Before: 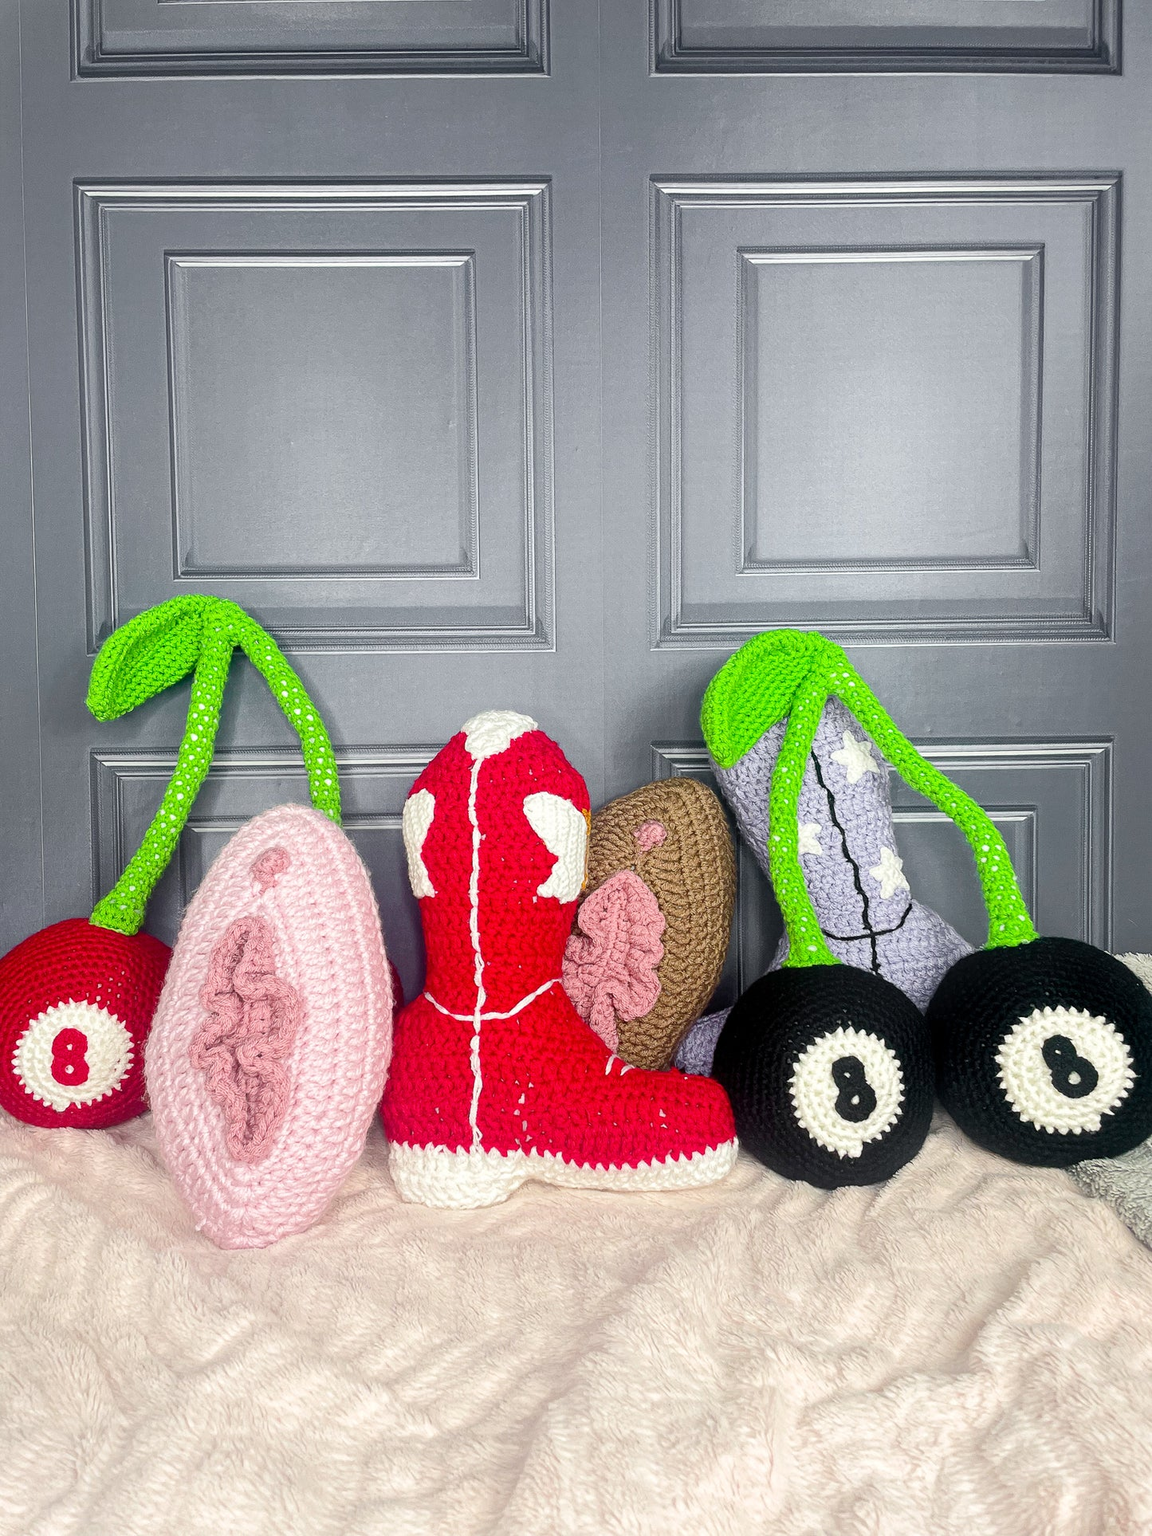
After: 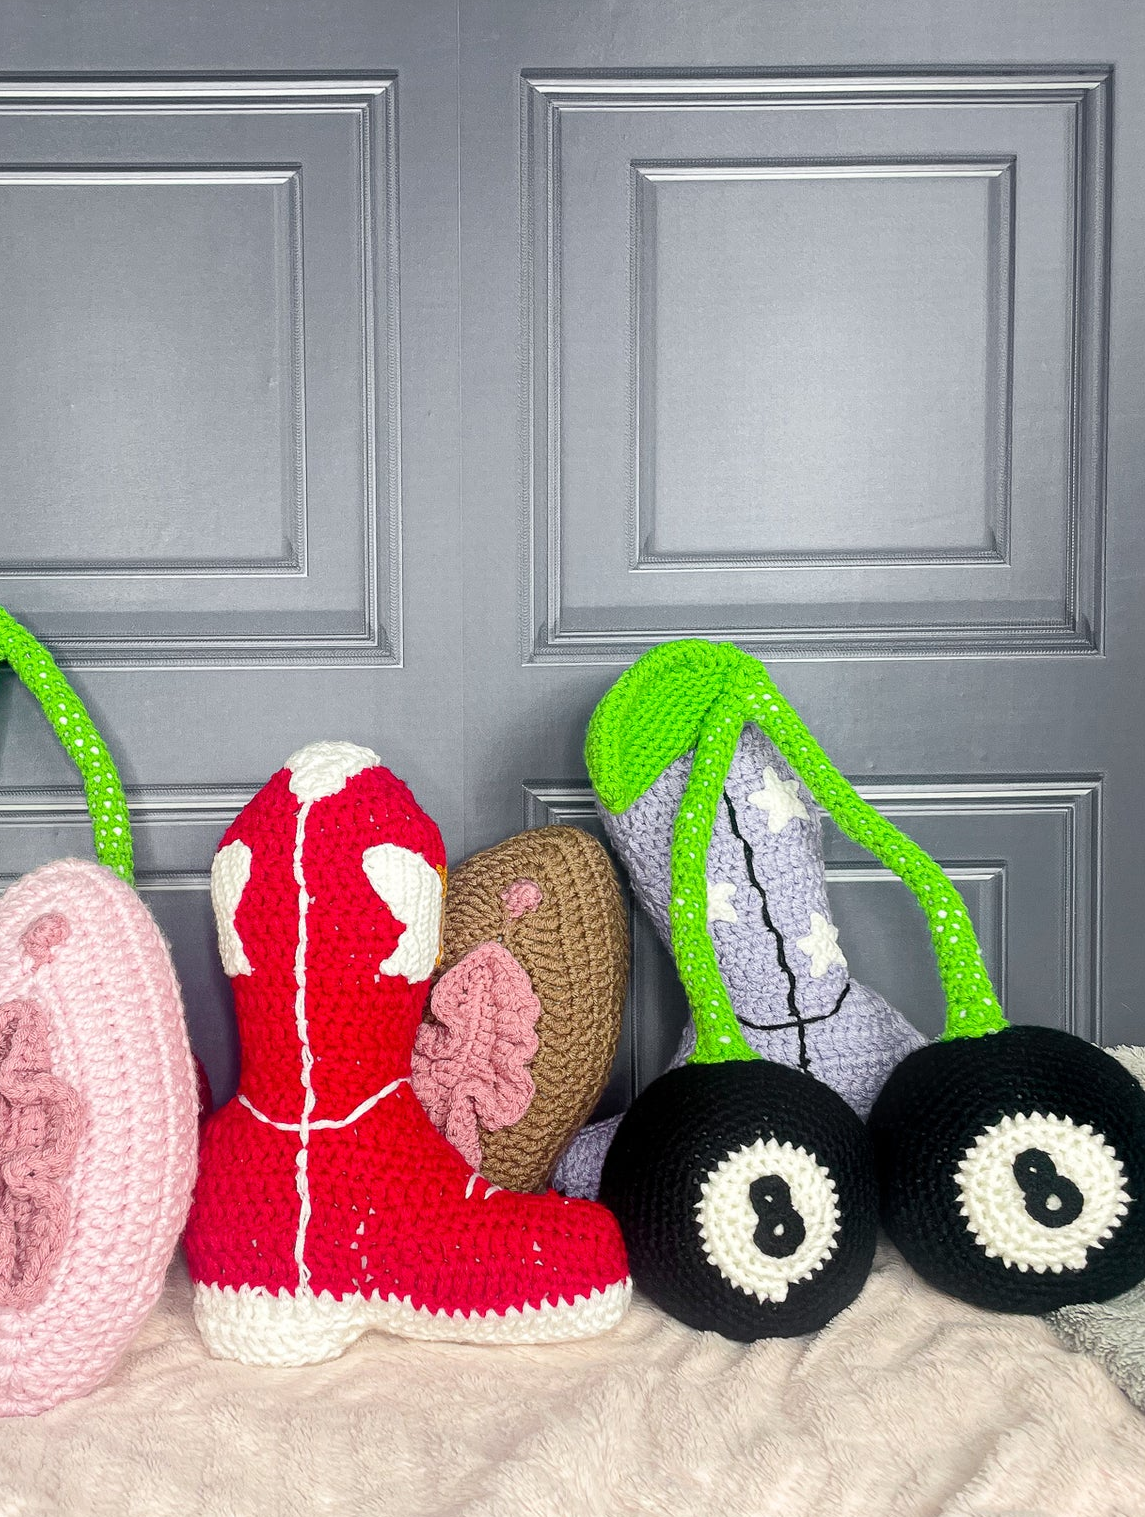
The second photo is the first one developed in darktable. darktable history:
crop and rotate: left 20.379%, top 7.795%, right 0.38%, bottom 13.465%
